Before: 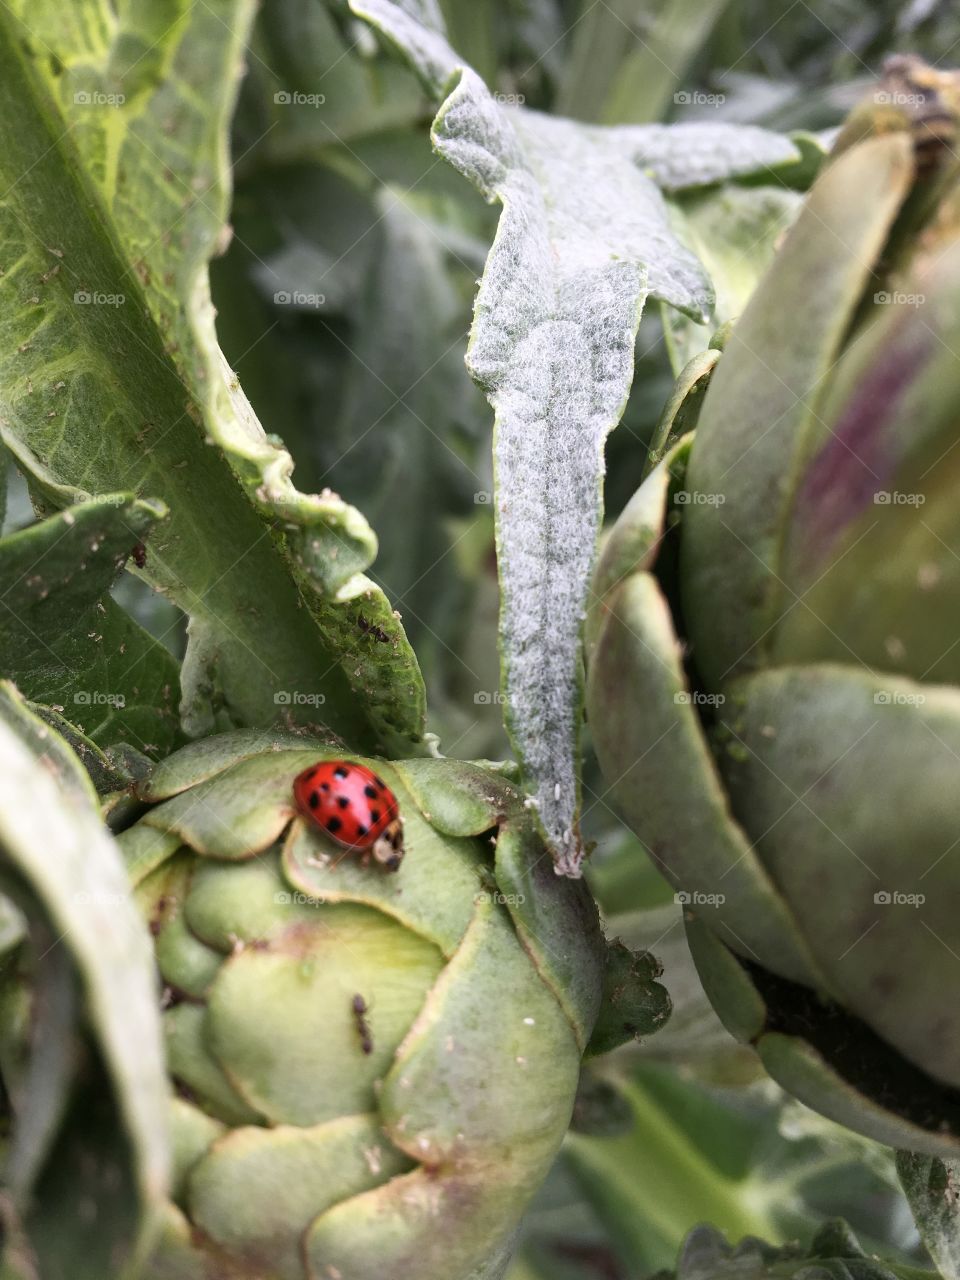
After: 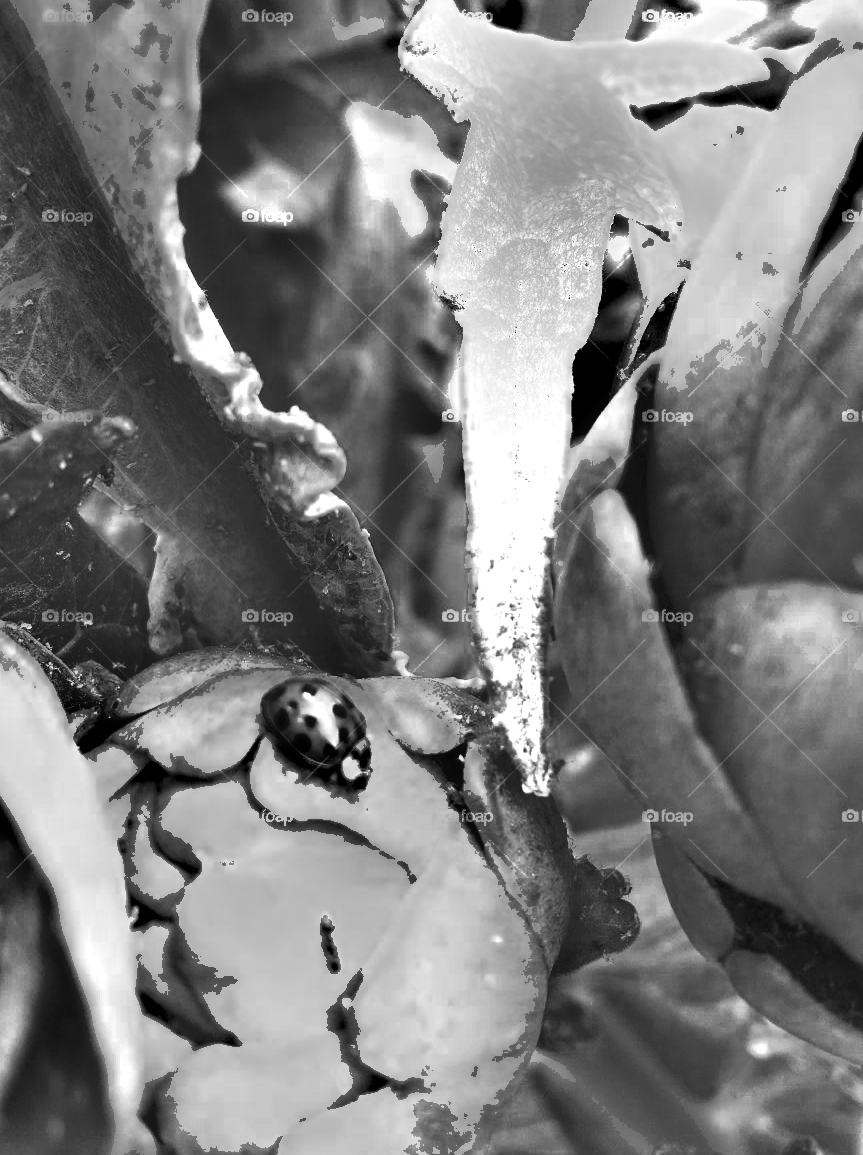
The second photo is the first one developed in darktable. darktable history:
exposure: black level correction 0, exposure 2.115 EV, compensate highlight preservation false
crop: left 3.433%, top 6.475%, right 6.606%, bottom 3.261%
shadows and highlights: soften with gaussian
color zones: curves: ch0 [(0.287, 0.048) (0.493, 0.484) (0.737, 0.816)]; ch1 [(0, 0) (0.143, 0) (0.286, 0) (0.429, 0) (0.571, 0) (0.714, 0) (0.857, 0)]
